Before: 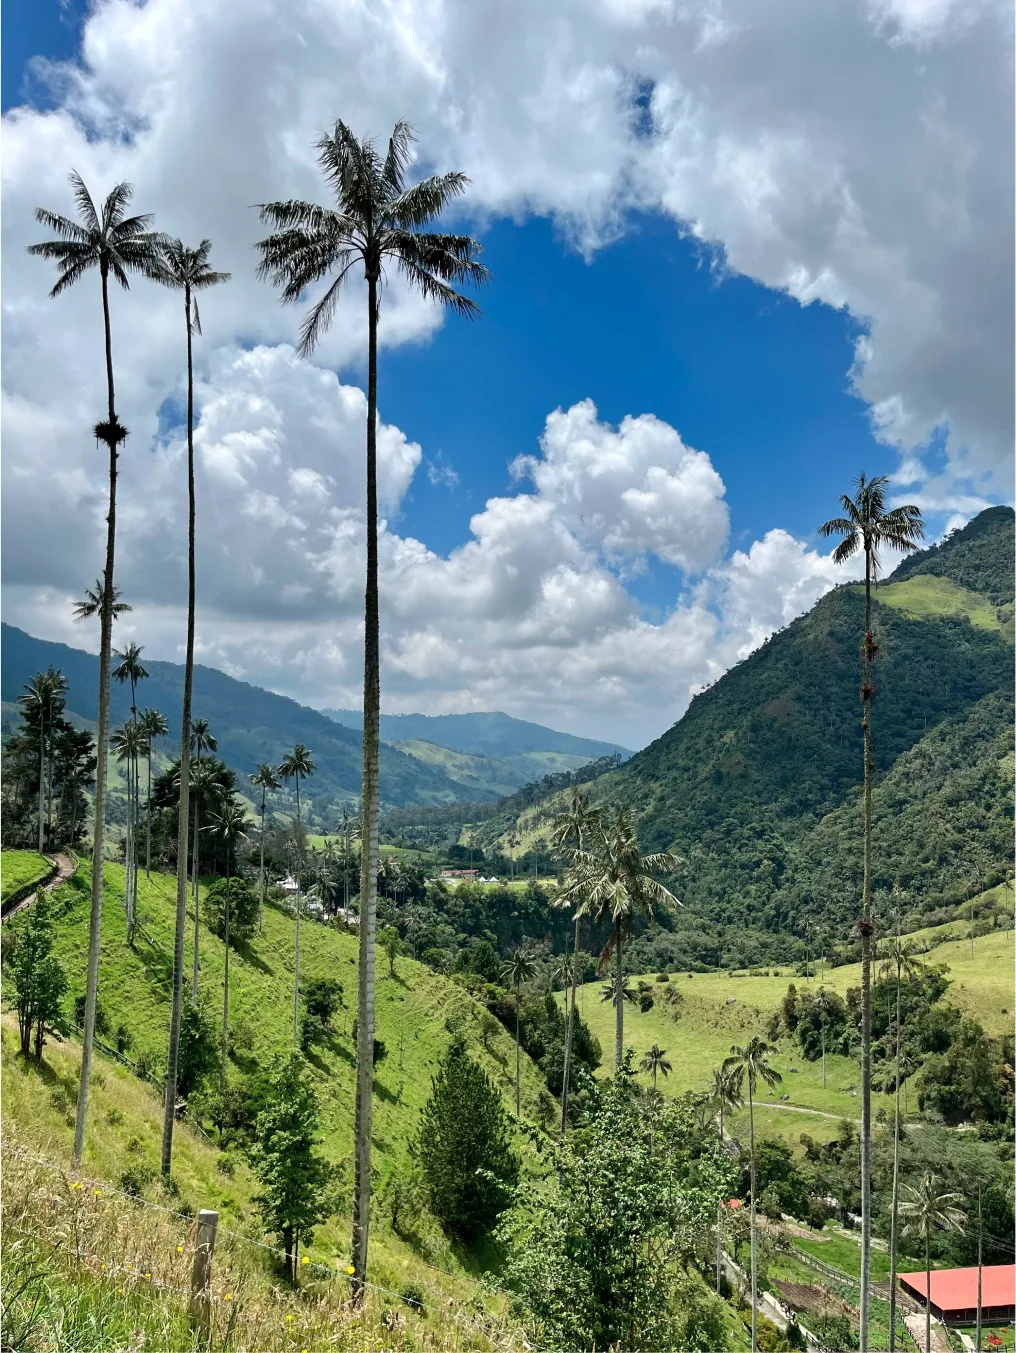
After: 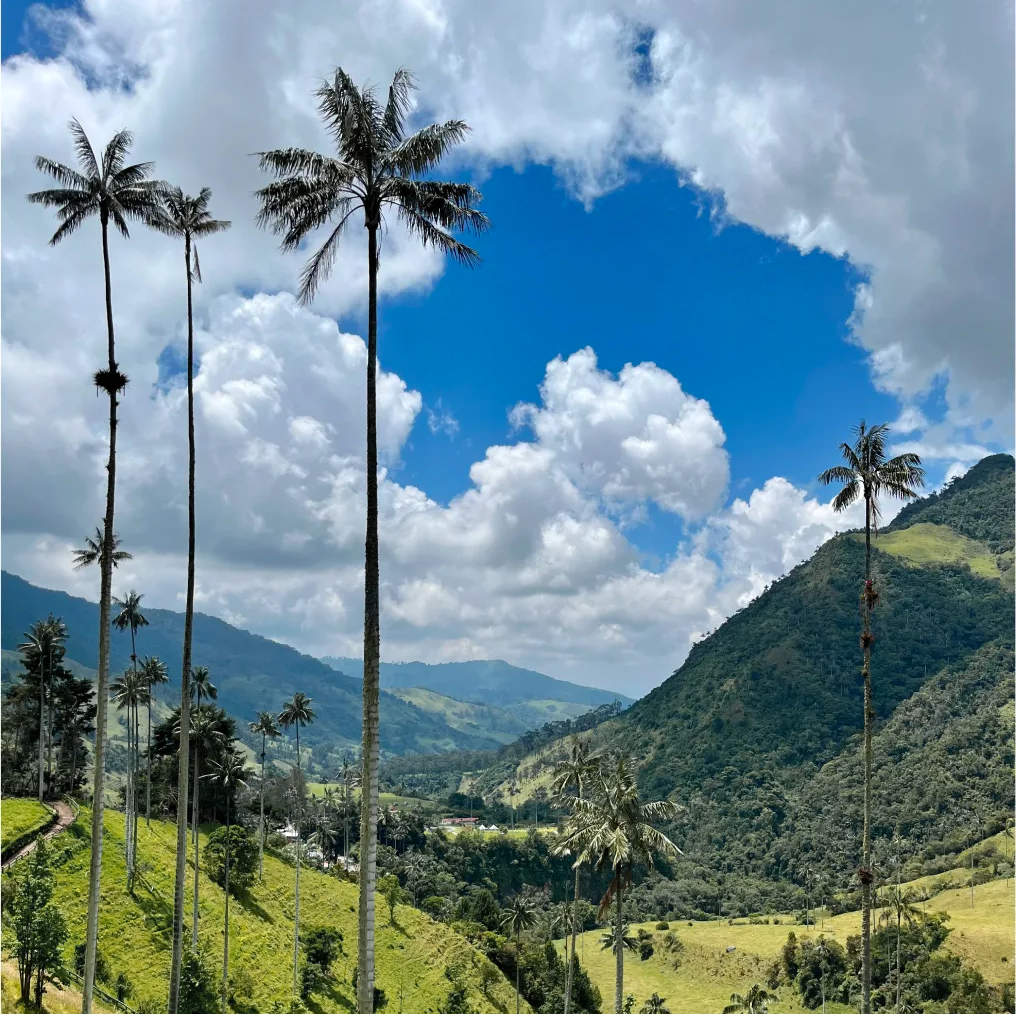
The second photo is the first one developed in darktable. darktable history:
color zones: curves: ch1 [(0.309, 0.524) (0.41, 0.329) (0.508, 0.509)]; ch2 [(0.25, 0.457) (0.75, 0.5)]
crop: top 3.857%, bottom 21.132%
